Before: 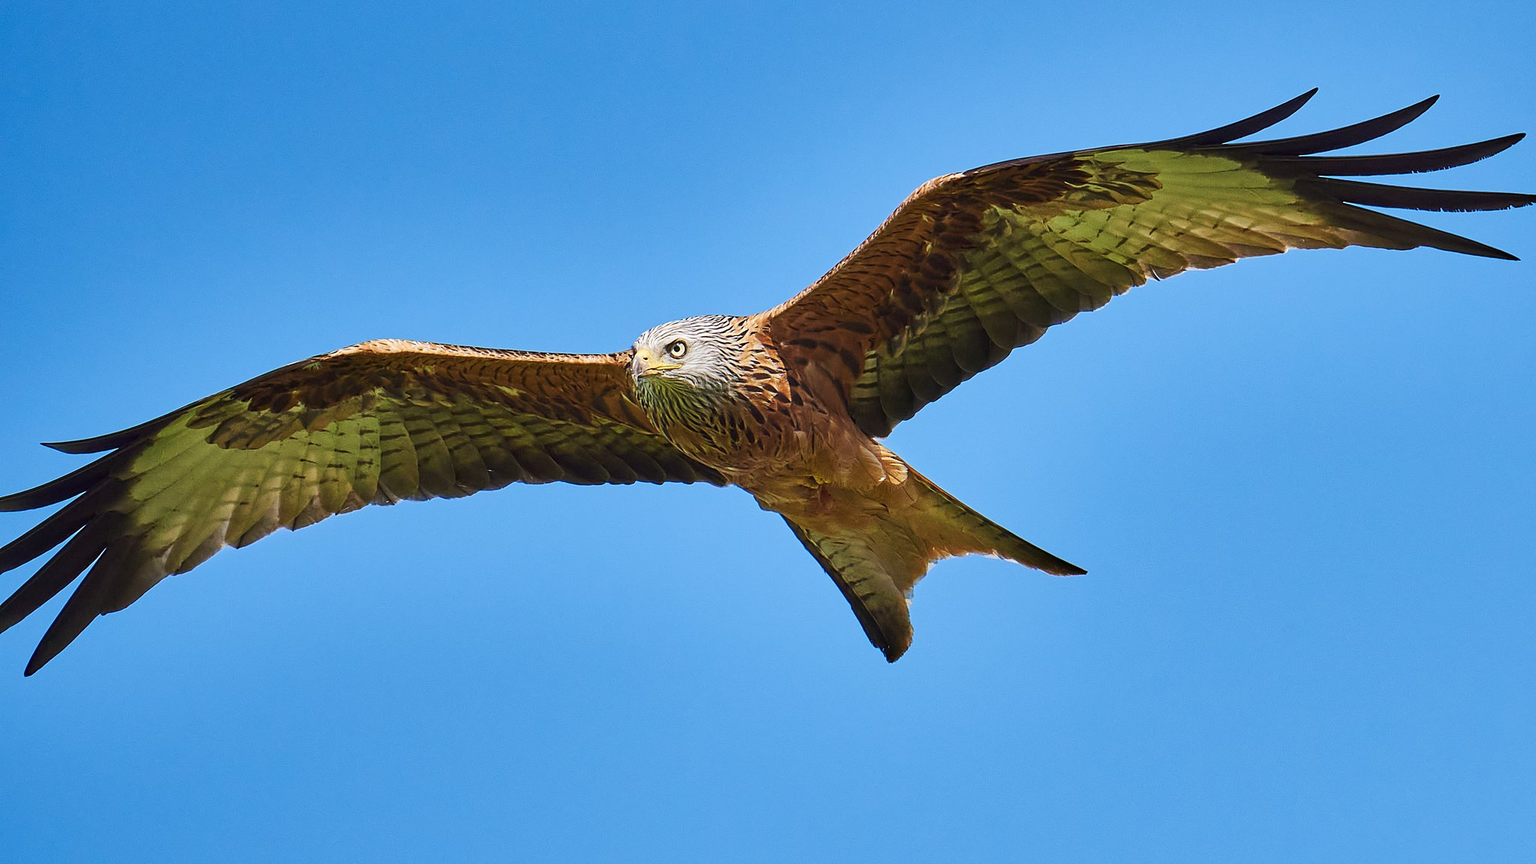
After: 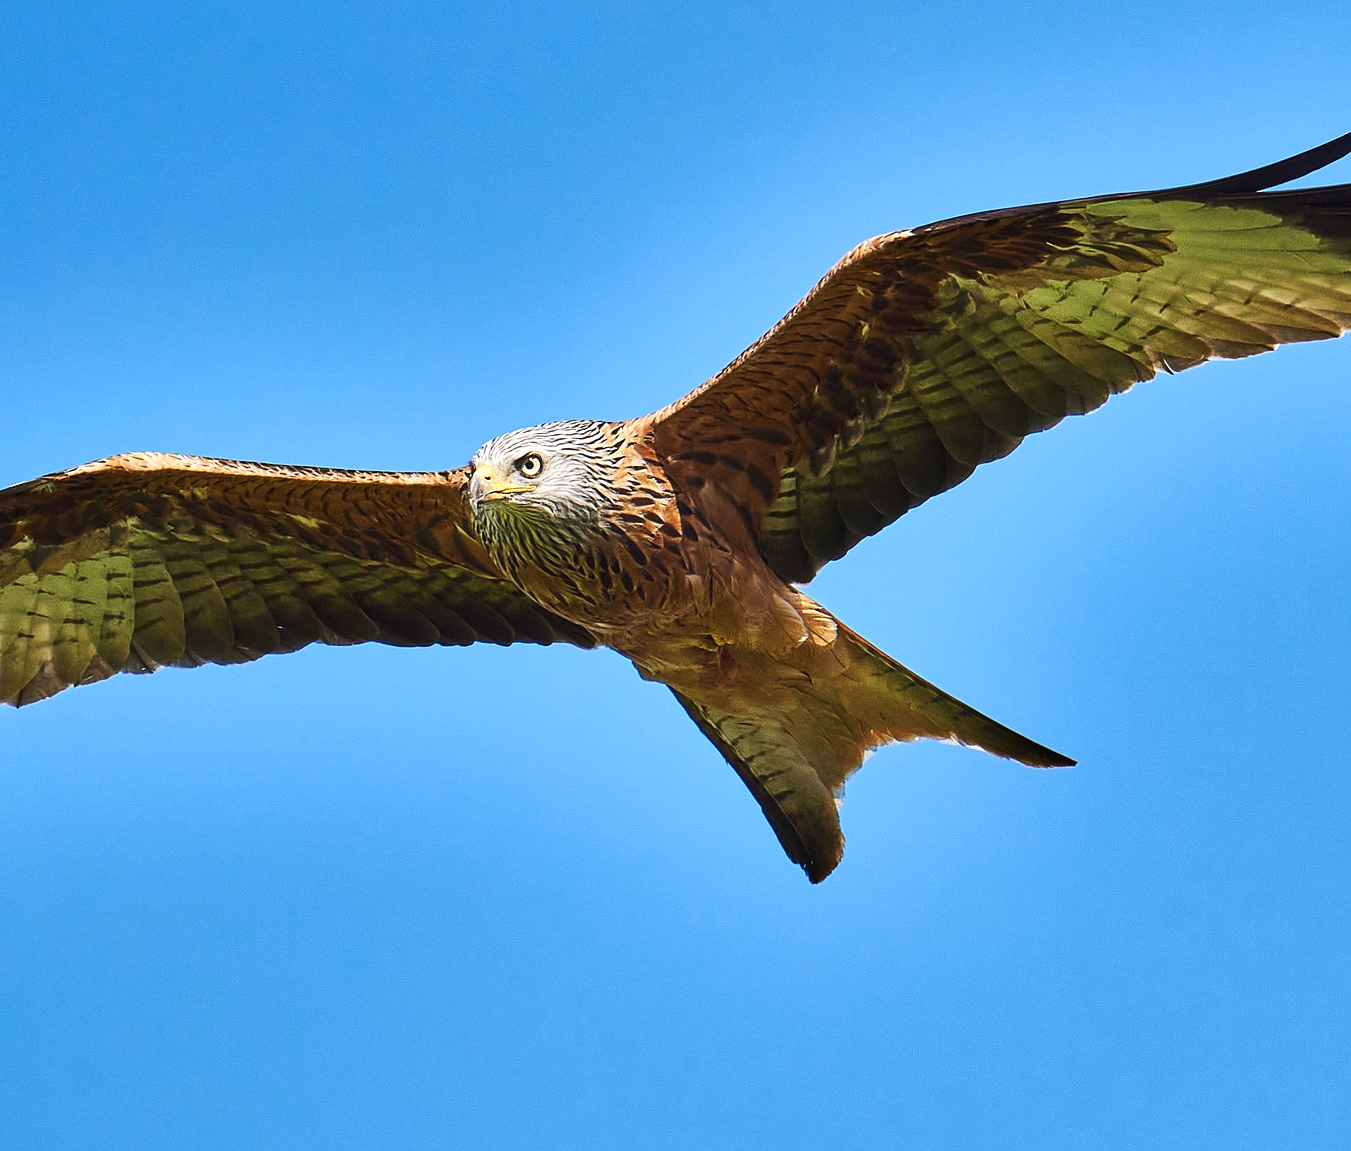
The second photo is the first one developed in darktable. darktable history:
crop and rotate: left 18.214%, right 15.785%
contrast equalizer: y [[0.531, 0.548, 0.559, 0.557, 0.544, 0.527], [0.5 ×6], [0.5 ×6], [0 ×6], [0 ×6]], mix -0.301
shadows and highlights: shadows 22.53, highlights -48.9, soften with gaussian
tone equalizer: -8 EV -0.414 EV, -7 EV -0.419 EV, -6 EV -0.363 EV, -5 EV -0.238 EV, -3 EV 0.218 EV, -2 EV 0.315 EV, -1 EV 0.38 EV, +0 EV 0.402 EV, edges refinement/feathering 500, mask exposure compensation -1.57 EV, preserve details no
